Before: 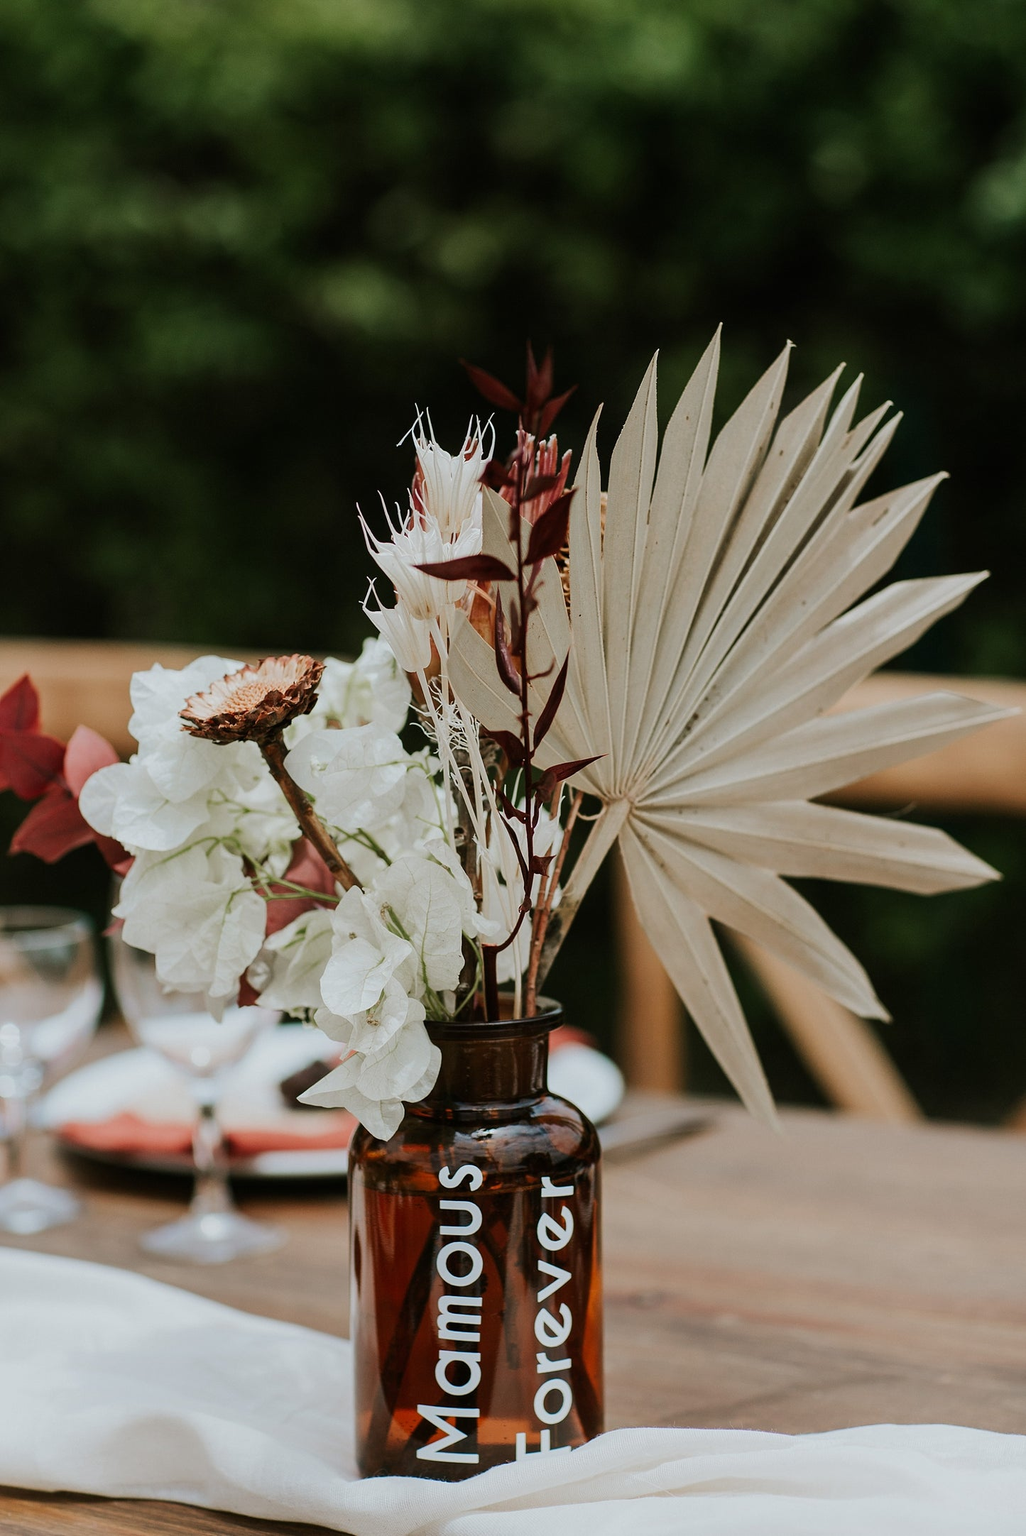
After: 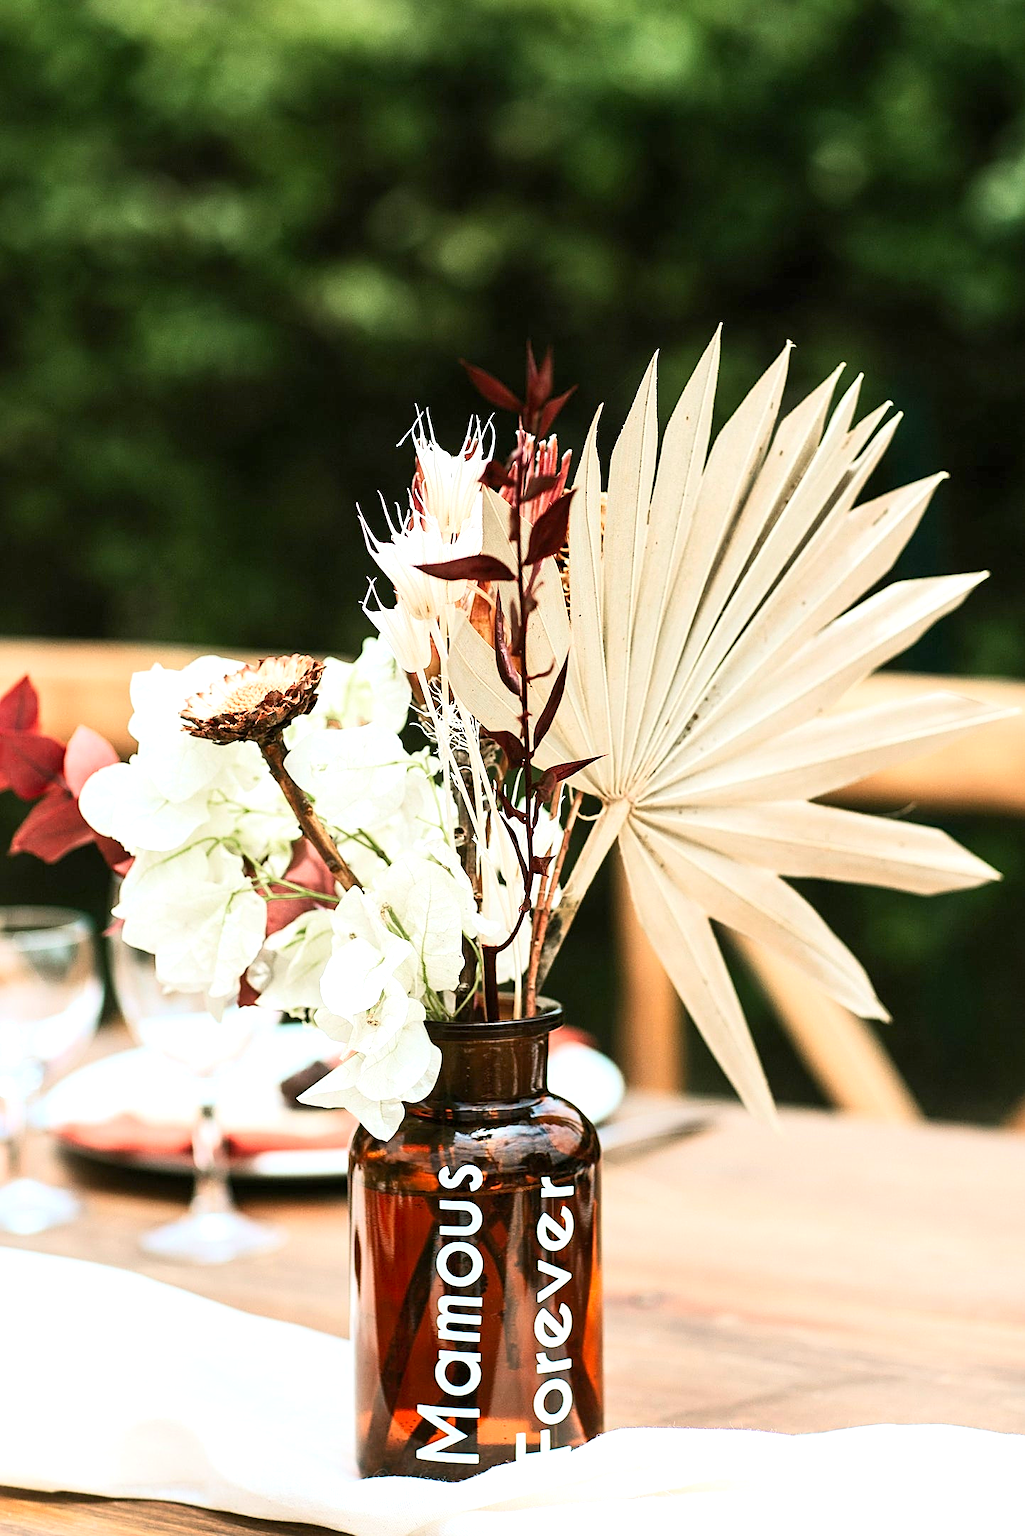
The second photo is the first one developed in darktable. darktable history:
exposure: black level correction 0.001, exposure 1.128 EV, compensate highlight preservation false
sharpen: on, module defaults
contrast brightness saturation: contrast 0.202, brightness 0.142, saturation 0.143
